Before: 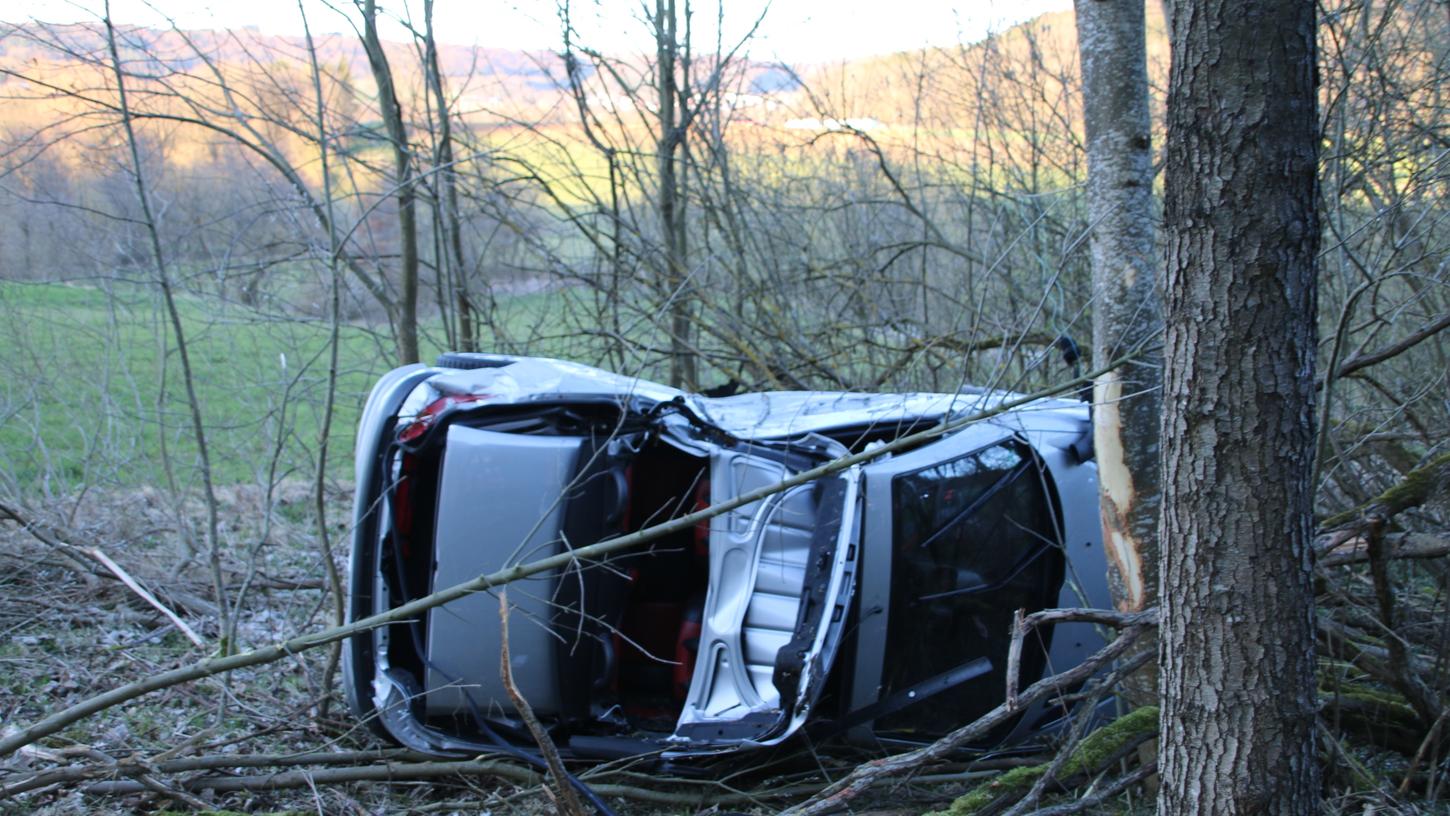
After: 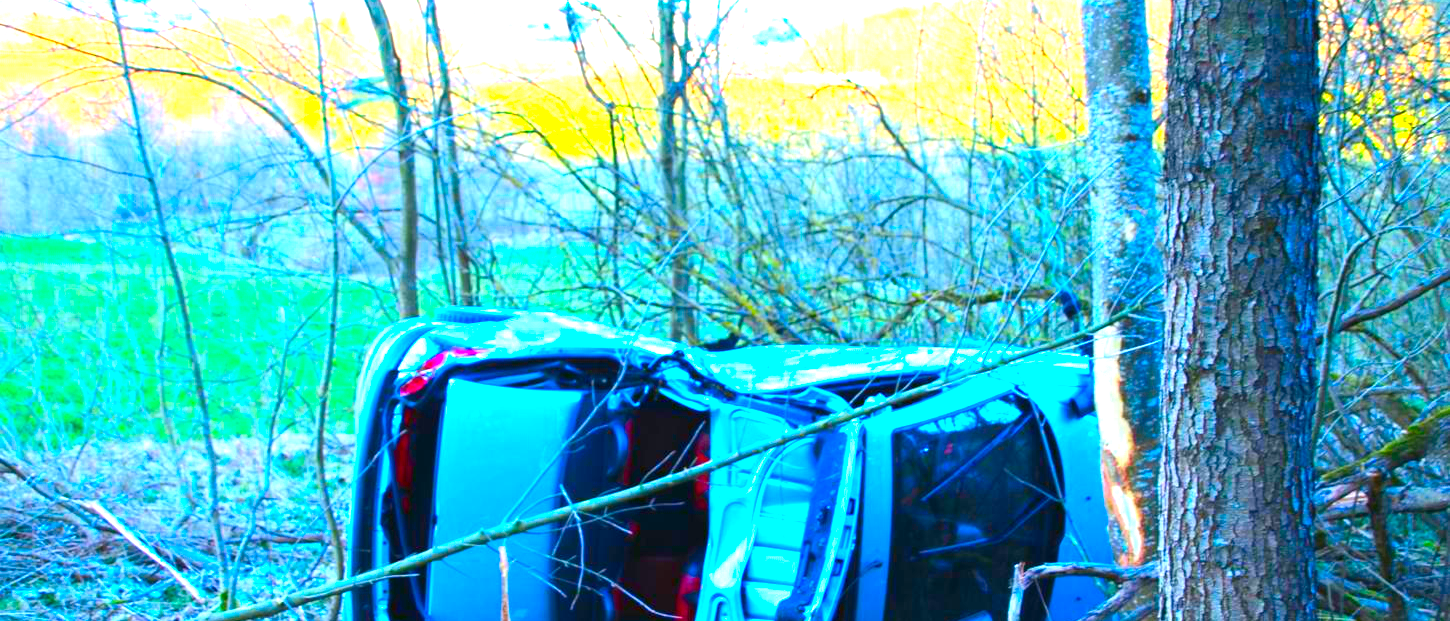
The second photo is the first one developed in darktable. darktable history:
exposure: black level correction 0, exposure 1.464 EV, compensate highlight preservation false
crop: top 5.702%, bottom 18.16%
color correction: highlights b* -0.048, saturation 2.99
